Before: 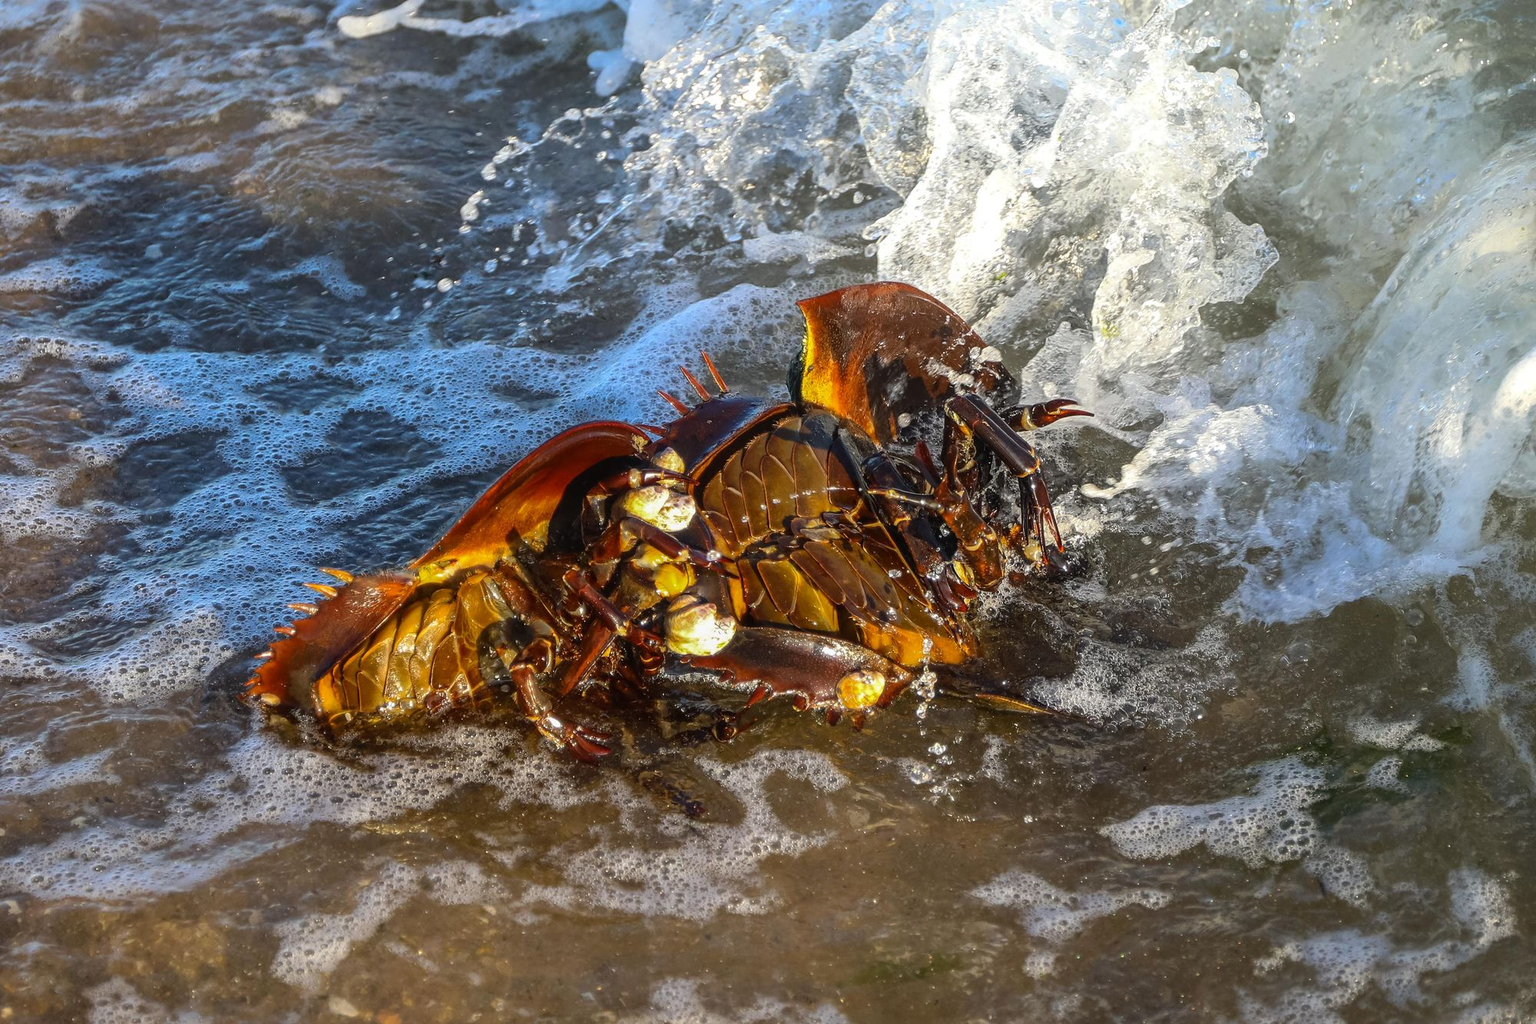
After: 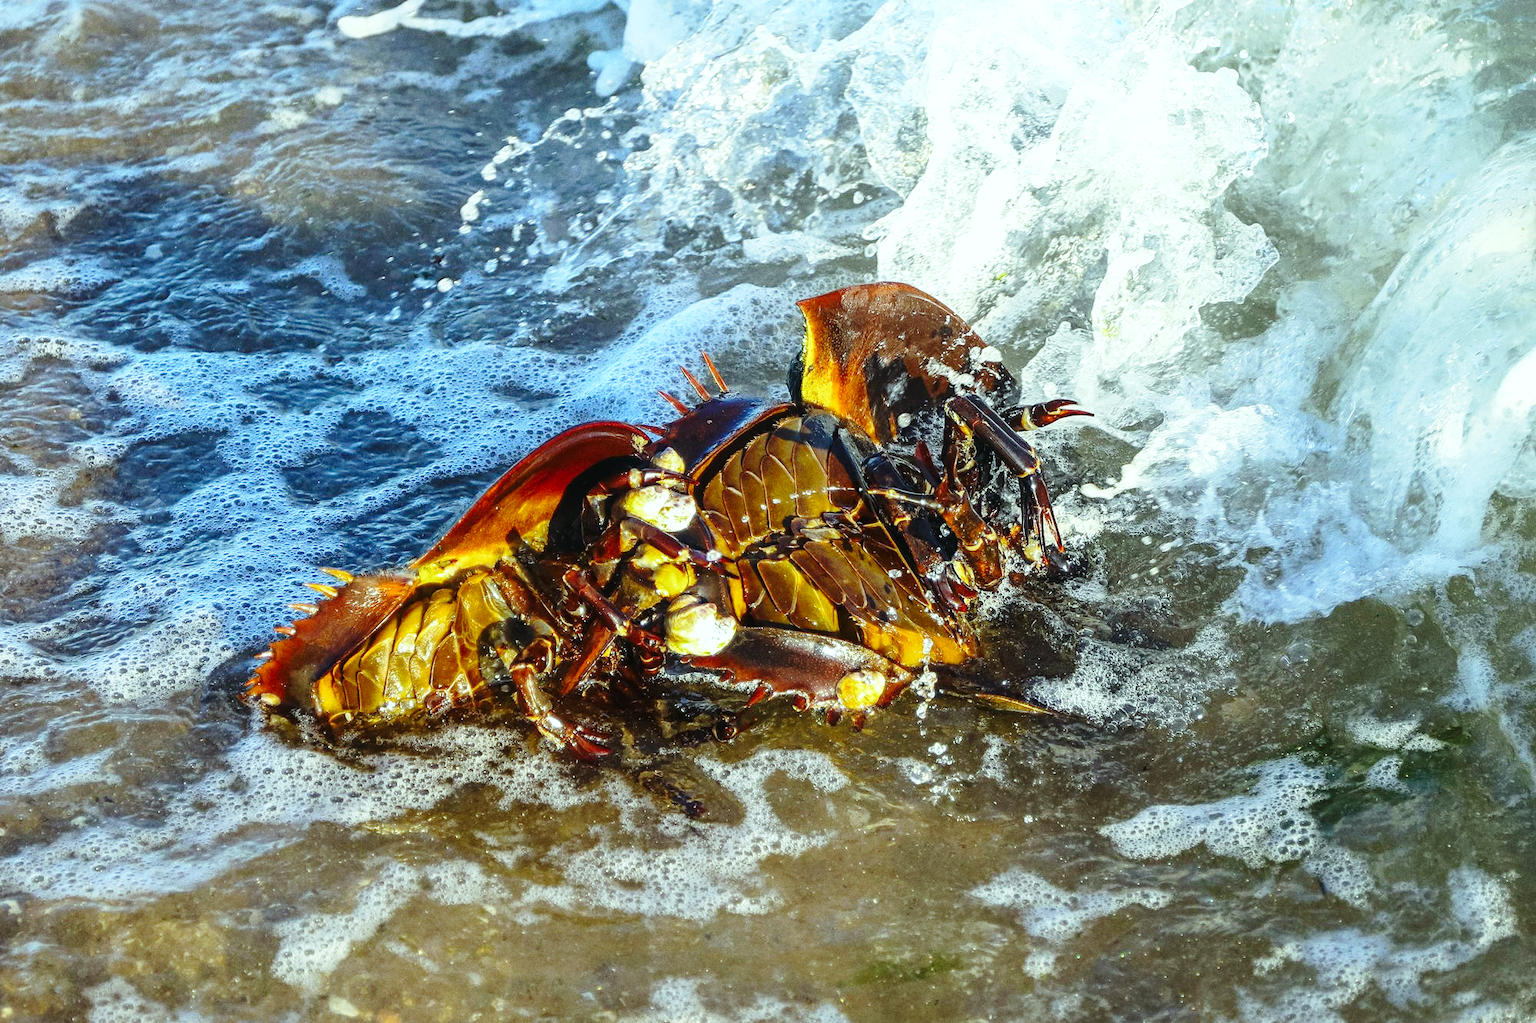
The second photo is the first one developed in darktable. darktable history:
base curve: curves: ch0 [(0, 0) (0.028, 0.03) (0.121, 0.232) (0.46, 0.748) (0.859, 0.968) (1, 1)], preserve colors none
grain: on, module defaults
color balance: mode lift, gamma, gain (sRGB), lift [0.997, 0.979, 1.021, 1.011], gamma [1, 1.084, 0.916, 0.998], gain [1, 0.87, 1.13, 1.101], contrast 4.55%, contrast fulcrum 38.24%, output saturation 104.09%
